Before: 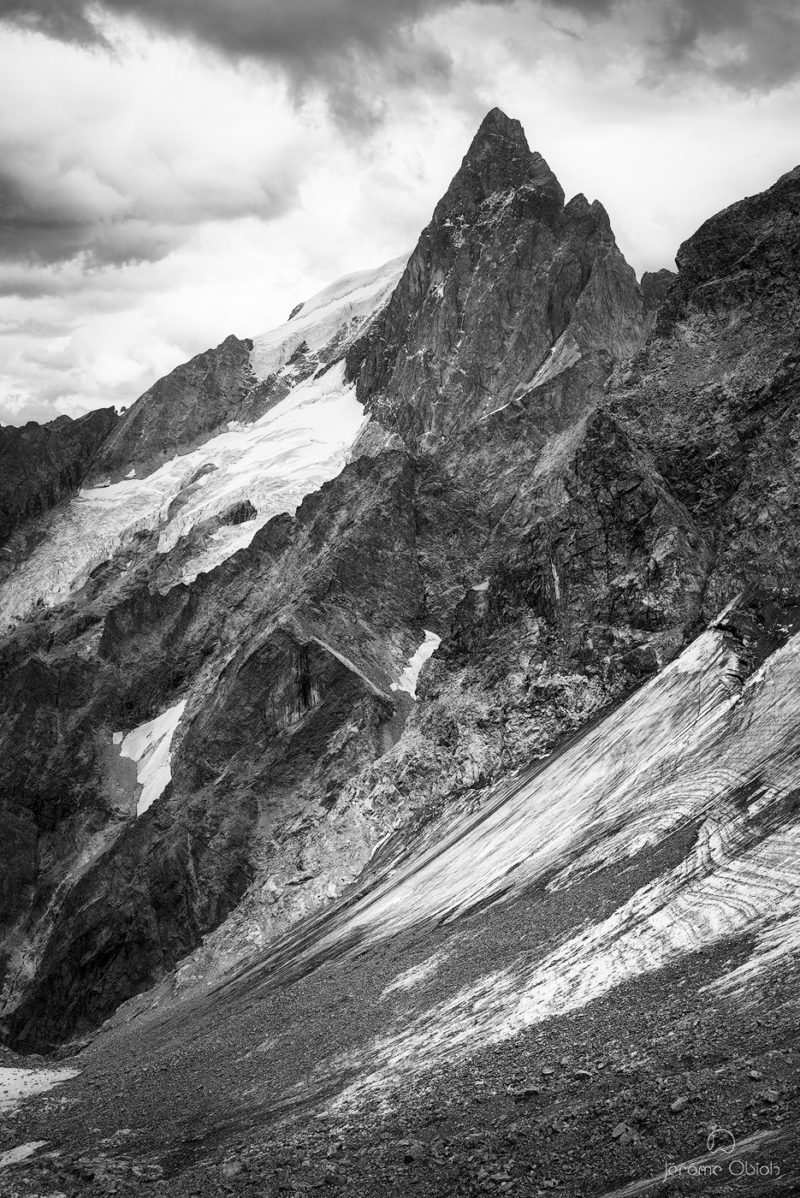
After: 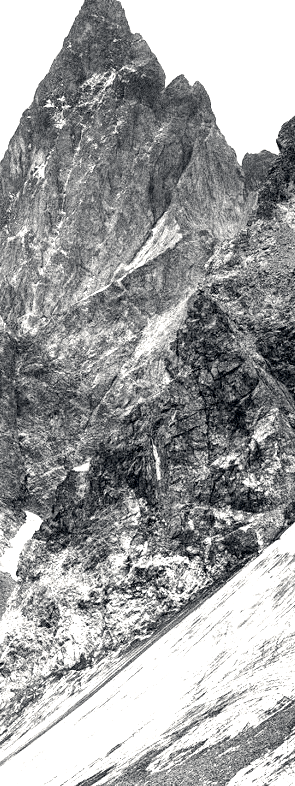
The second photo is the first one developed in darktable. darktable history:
grain: coarseness 46.9 ISO, strength 50.21%, mid-tones bias 0%
exposure: black level correction 0.001, exposure 1.398 EV, compensate exposure bias true, compensate highlight preservation false
color correction: highlights a* 0.207, highlights b* 2.7, shadows a* -0.874, shadows b* -4.78
crop and rotate: left 49.936%, top 10.094%, right 13.136%, bottom 24.256%
